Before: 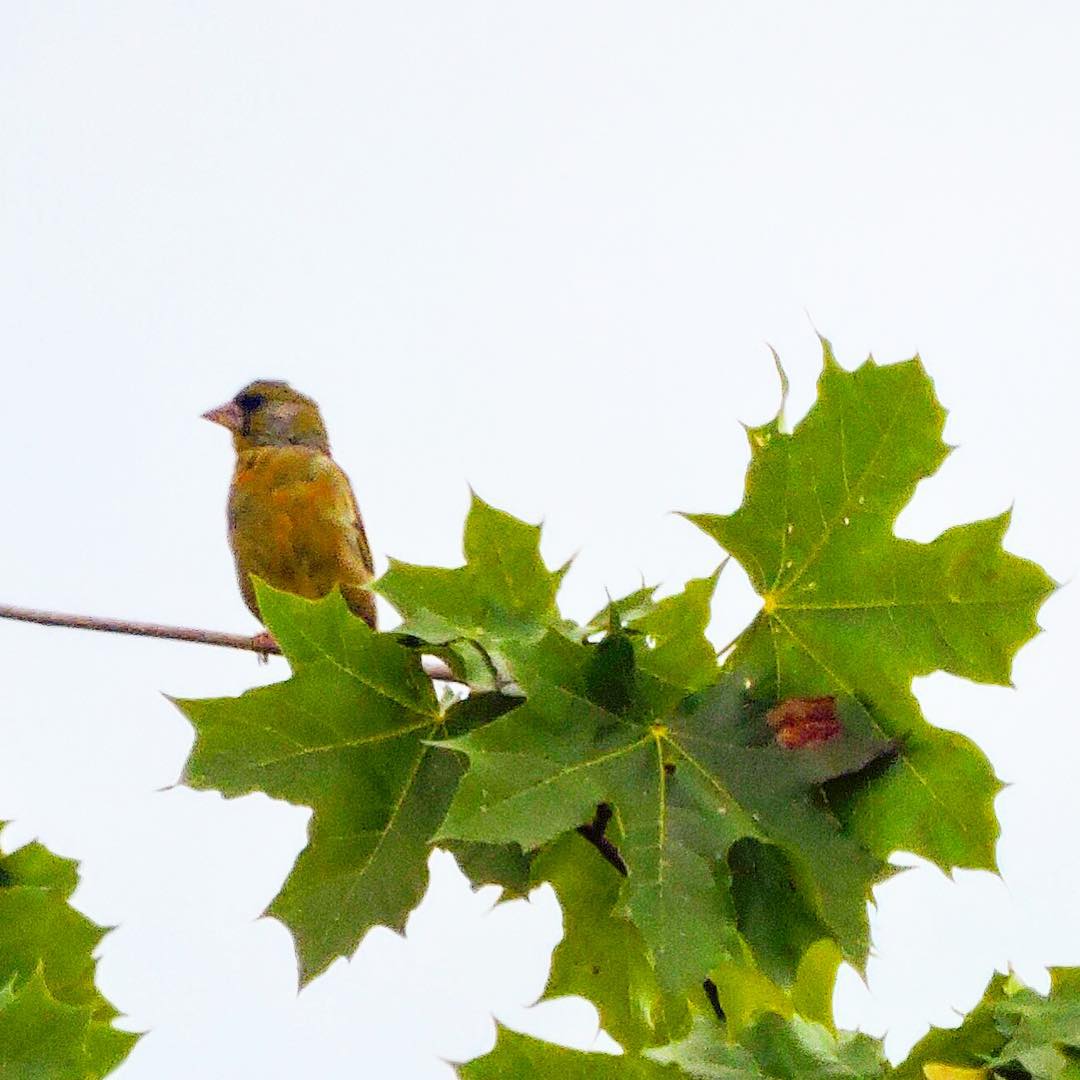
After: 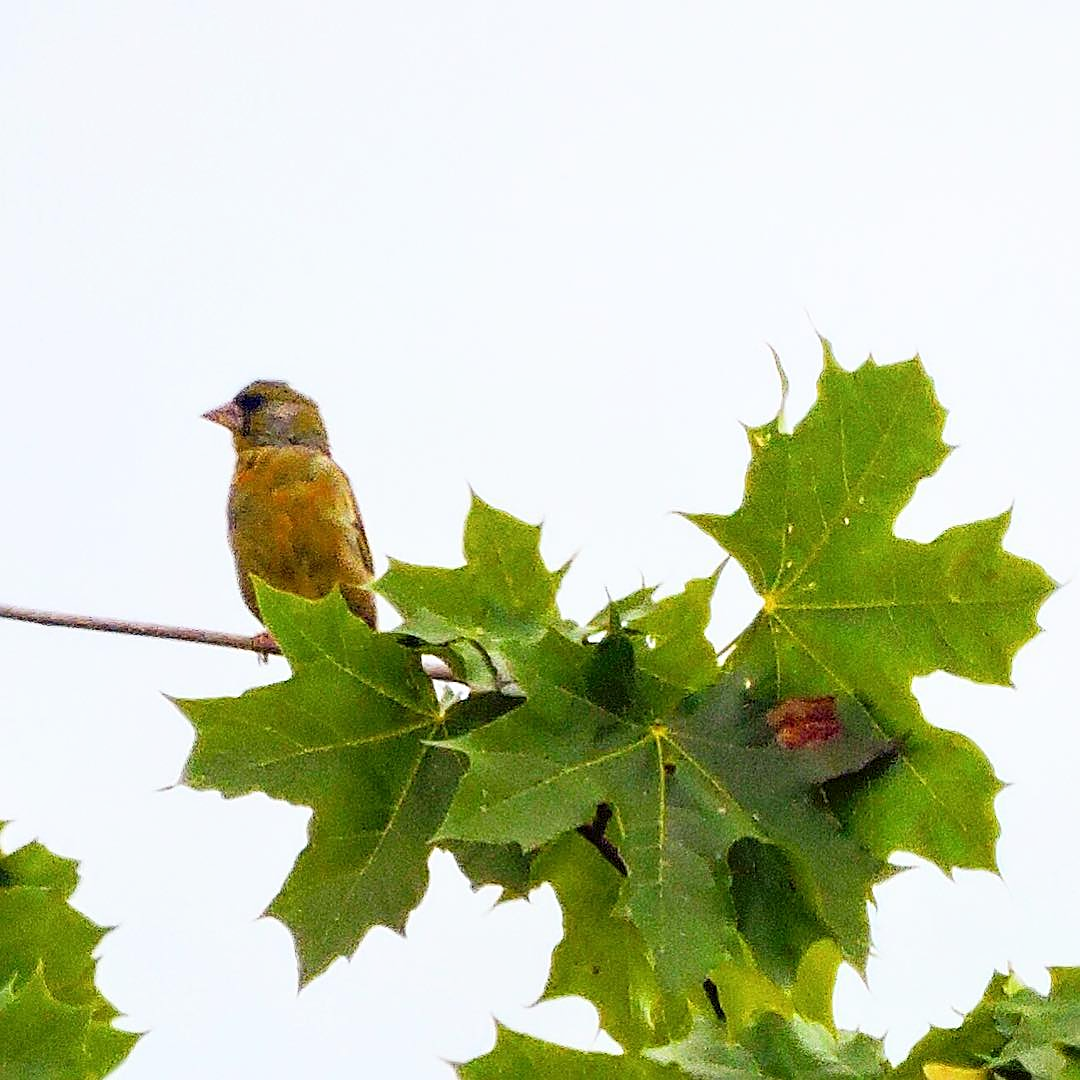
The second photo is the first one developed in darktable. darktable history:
shadows and highlights: shadows -28.52, highlights 30.07
sharpen: on, module defaults
